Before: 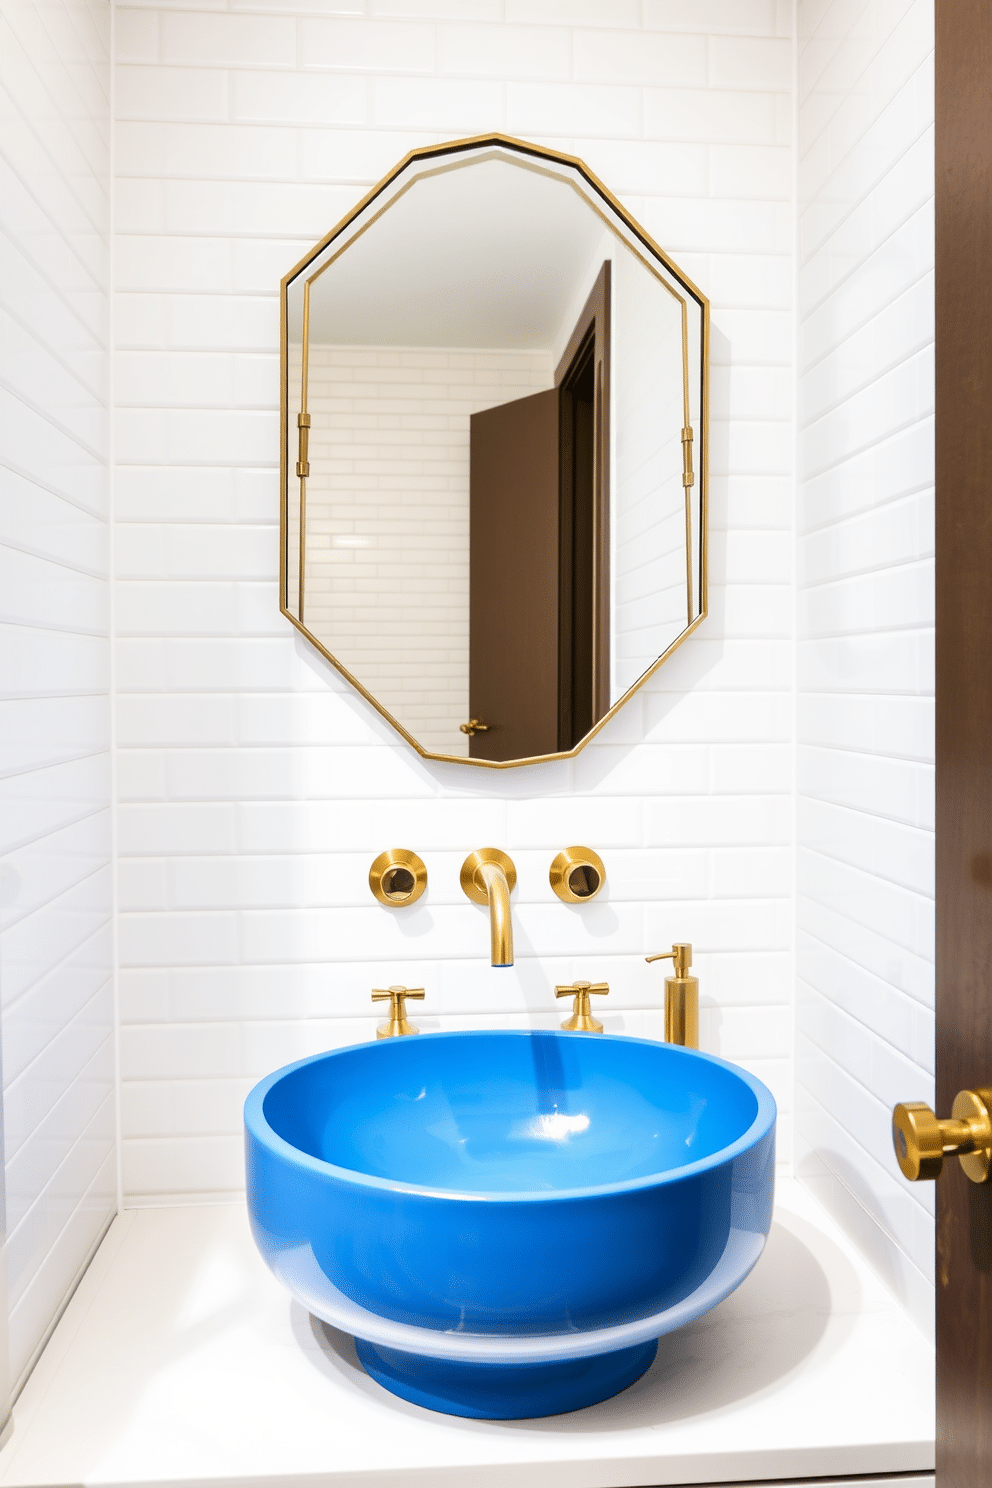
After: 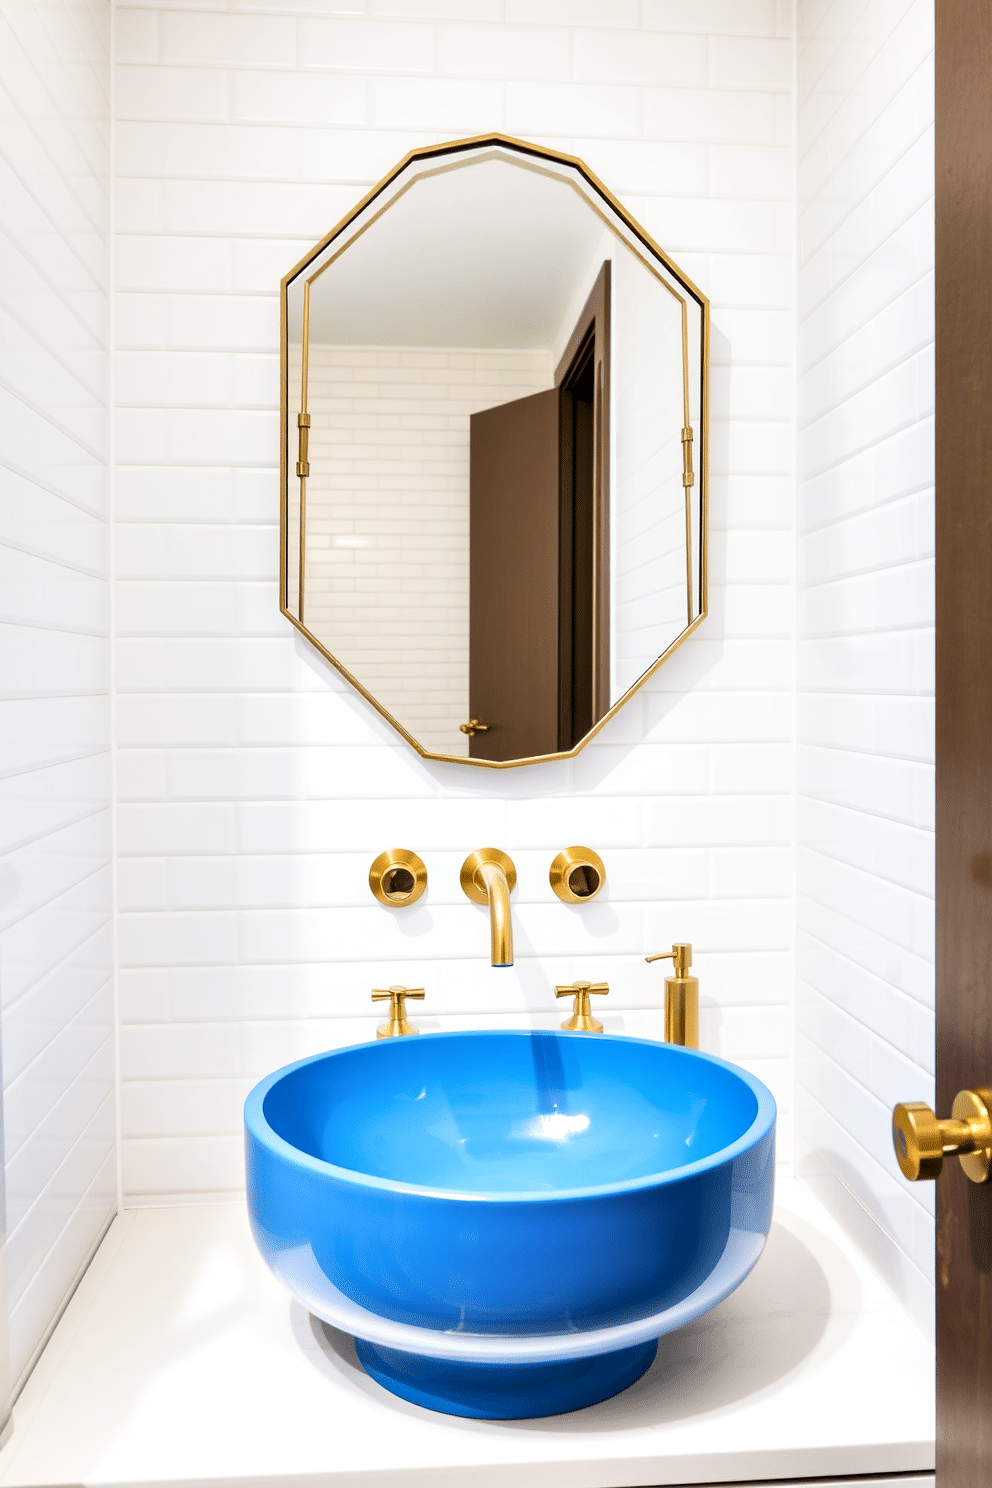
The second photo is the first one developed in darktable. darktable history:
contrast equalizer: octaves 7, y [[0.6 ×6], [0.55 ×6], [0 ×6], [0 ×6], [0 ×6]], mix 0.3
contrast brightness saturation: contrast 0.05, brightness 0.06, saturation 0.01
rotate and perspective: crop left 0, crop top 0
